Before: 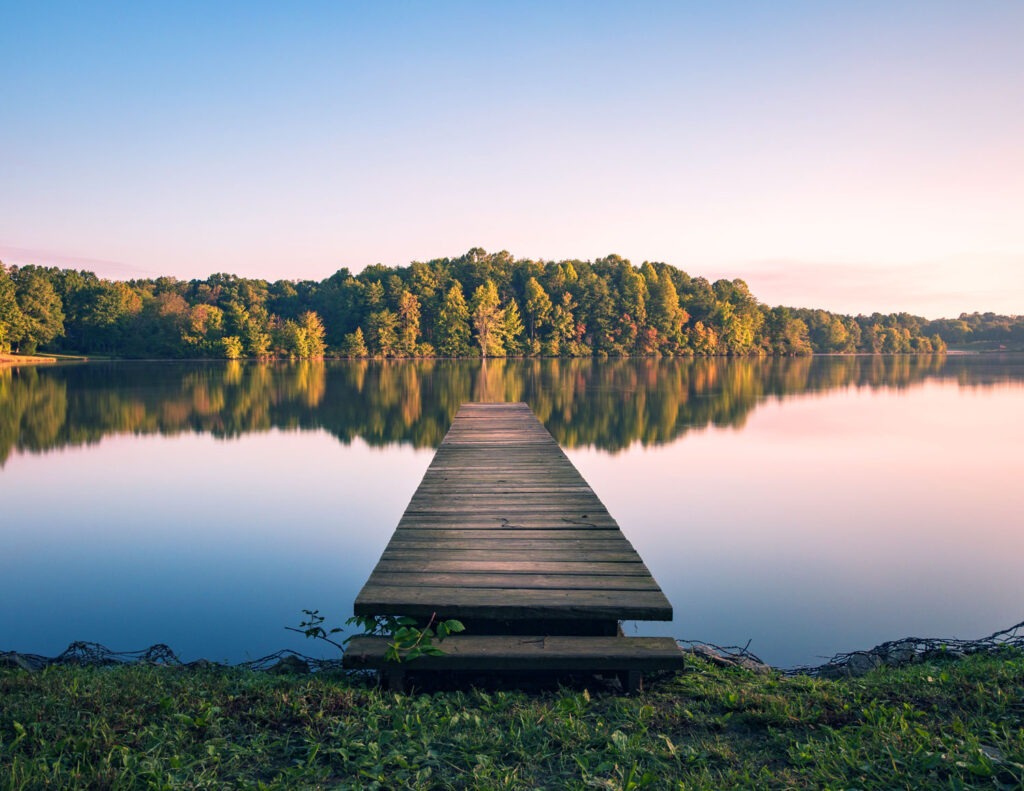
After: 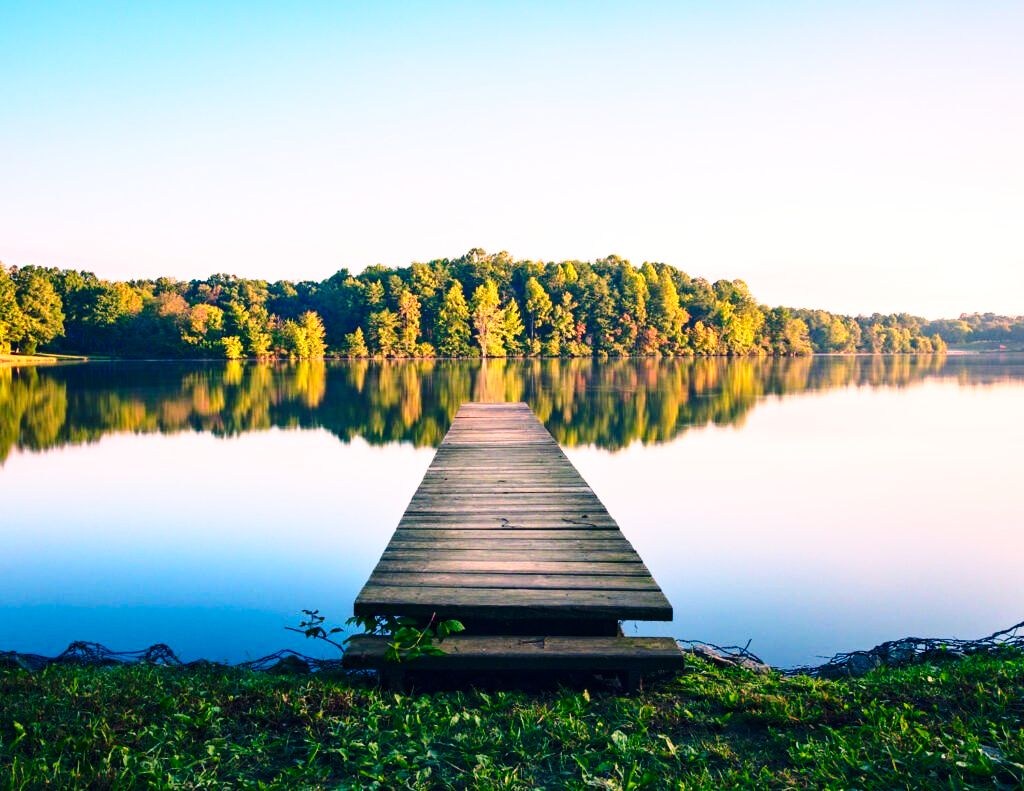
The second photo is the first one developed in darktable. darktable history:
contrast brightness saturation: contrast 0.18, saturation 0.3
base curve: curves: ch0 [(0, 0) (0.036, 0.037) (0.121, 0.228) (0.46, 0.76) (0.859, 0.983) (1, 1)], preserve colors none
exposure: exposure 0.014 EV, compensate highlight preservation false
tone equalizer: on, module defaults
